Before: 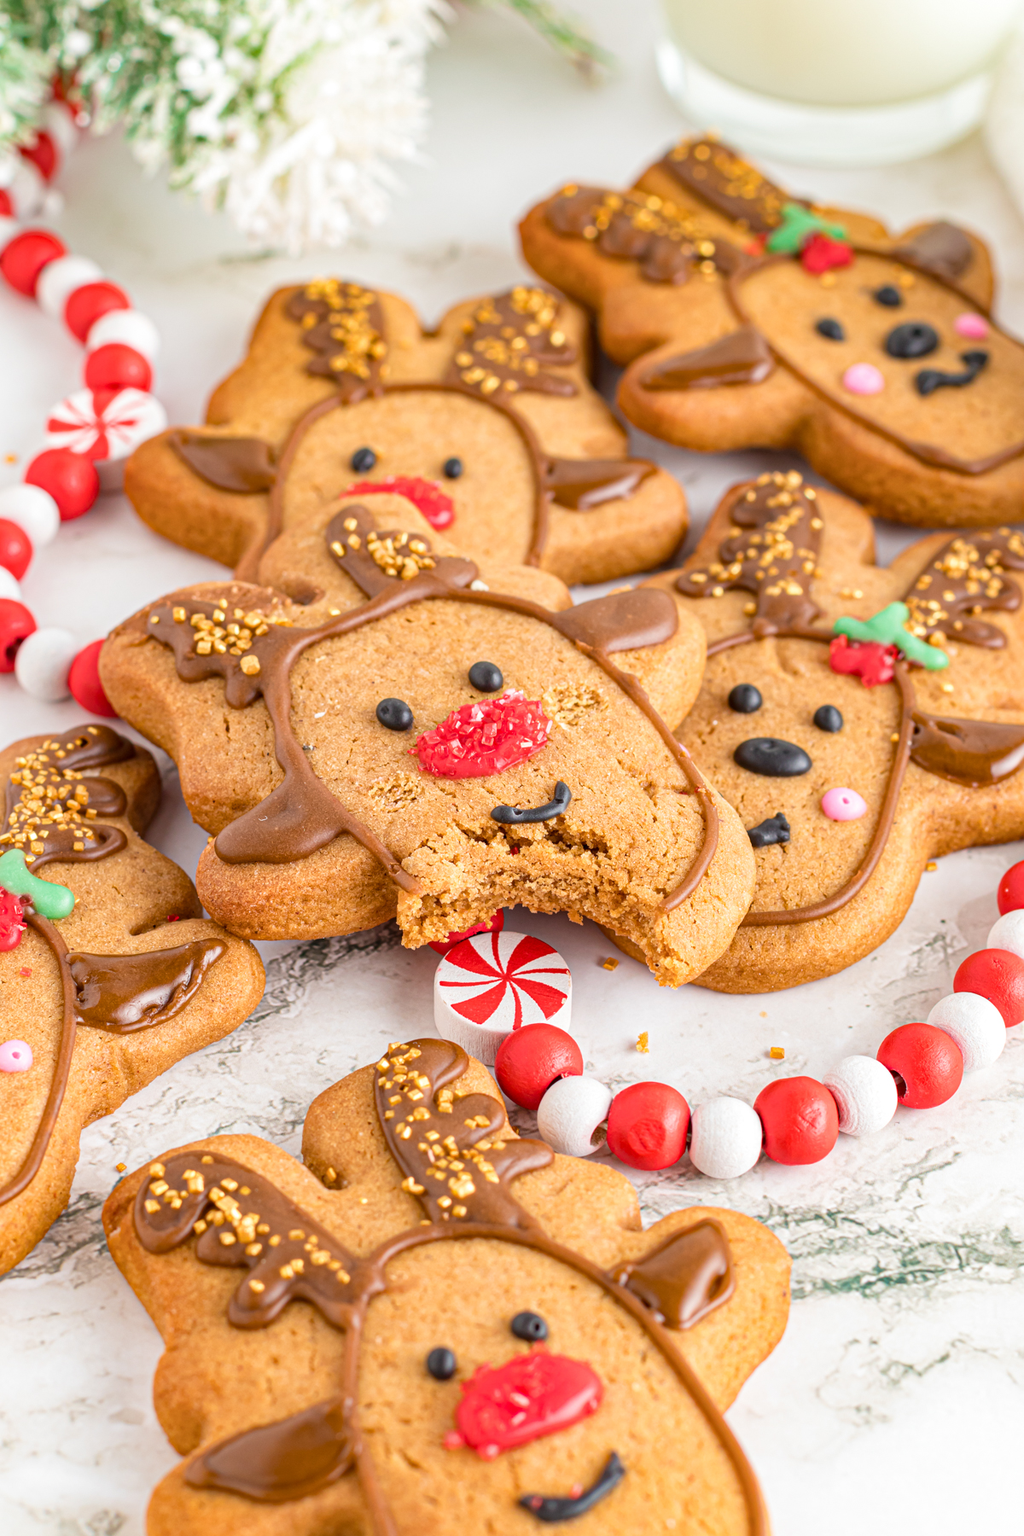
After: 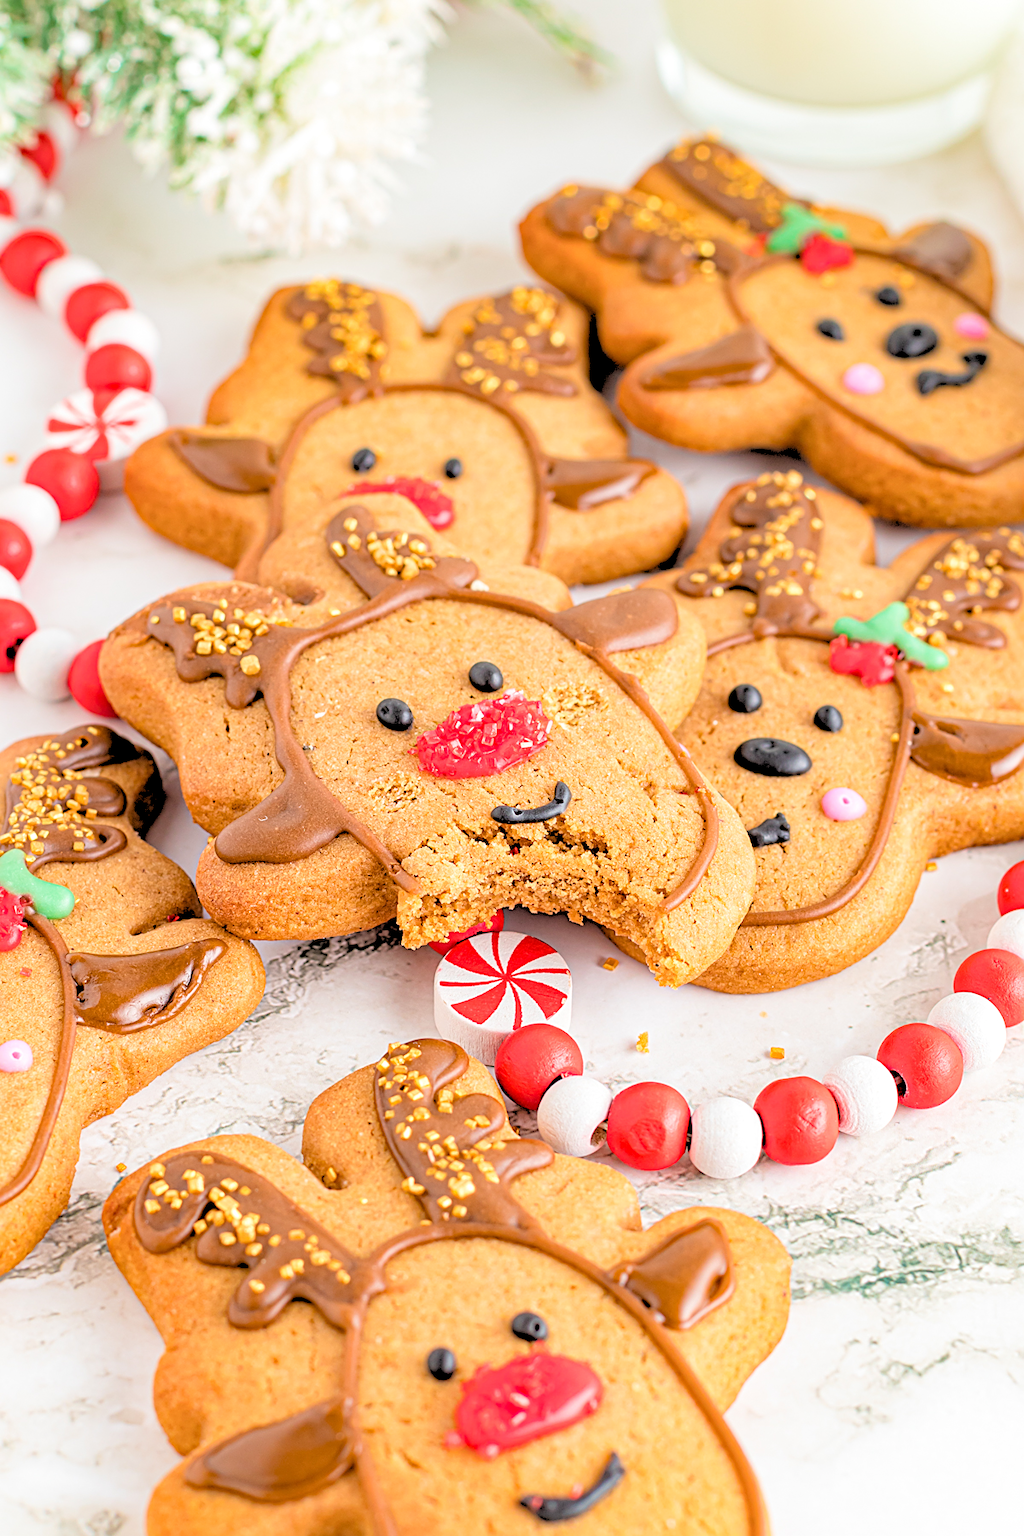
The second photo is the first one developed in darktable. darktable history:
rgb levels: levels [[0.027, 0.429, 0.996], [0, 0.5, 1], [0, 0.5, 1]]
sharpen: on, module defaults
